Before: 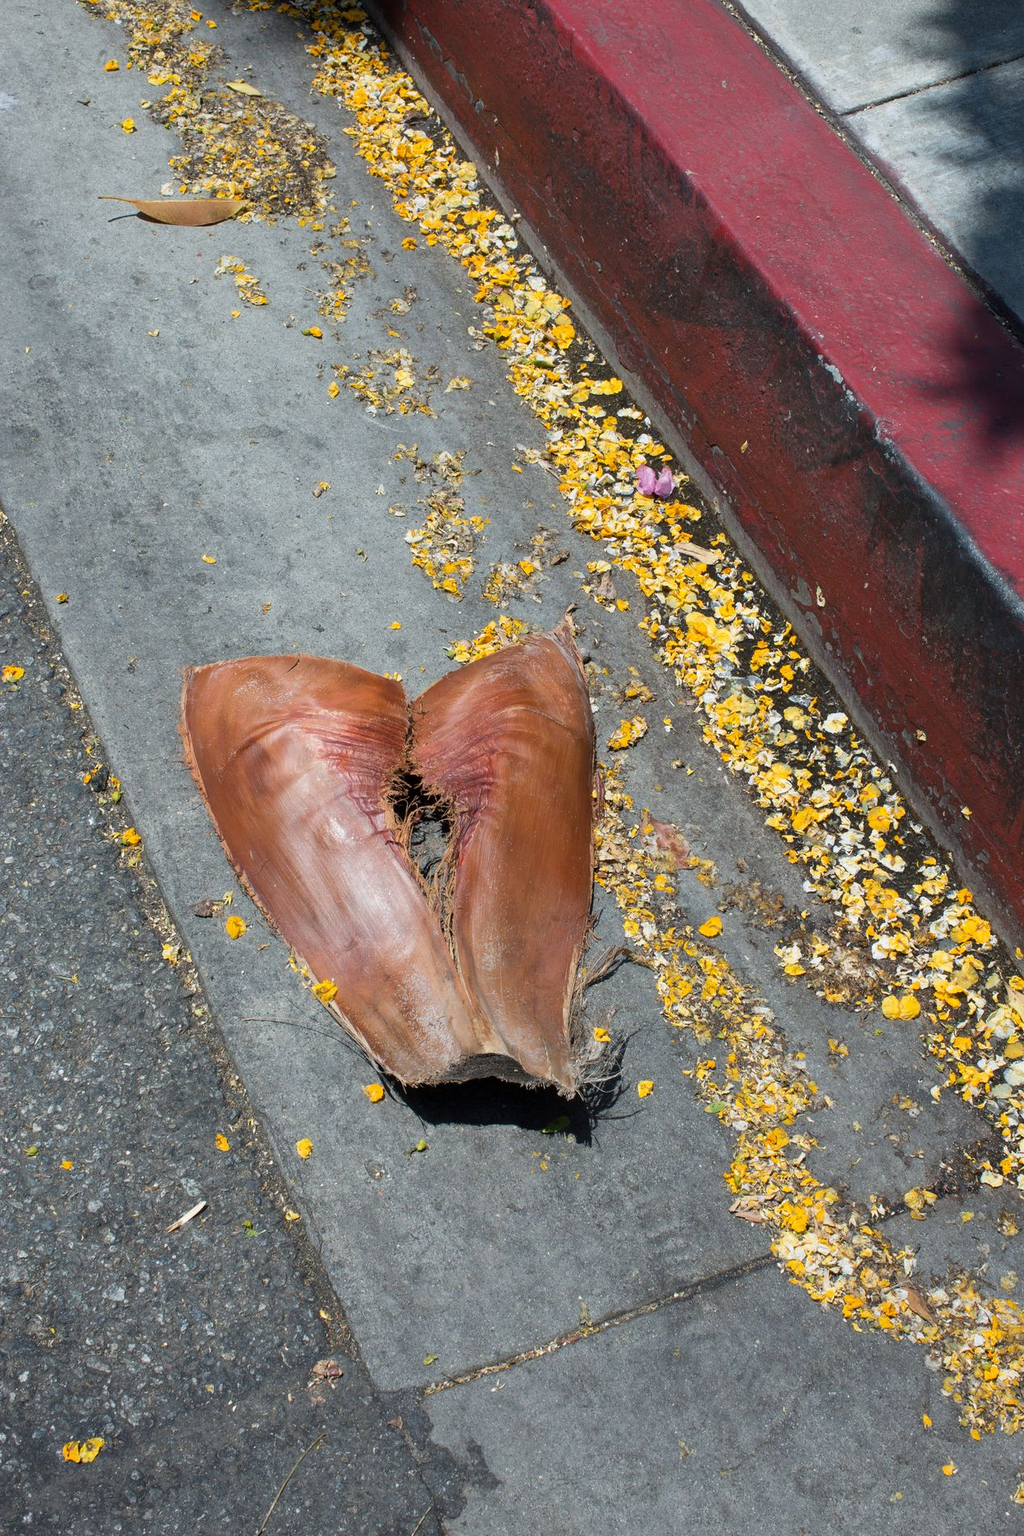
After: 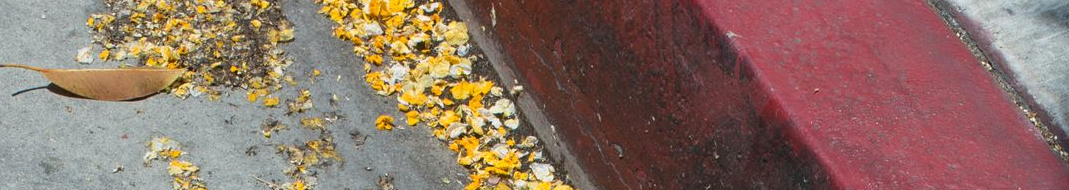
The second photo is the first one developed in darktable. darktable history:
white balance: red 1.009, blue 0.985
crop and rotate: left 9.644%, top 9.491%, right 6.021%, bottom 80.509%
